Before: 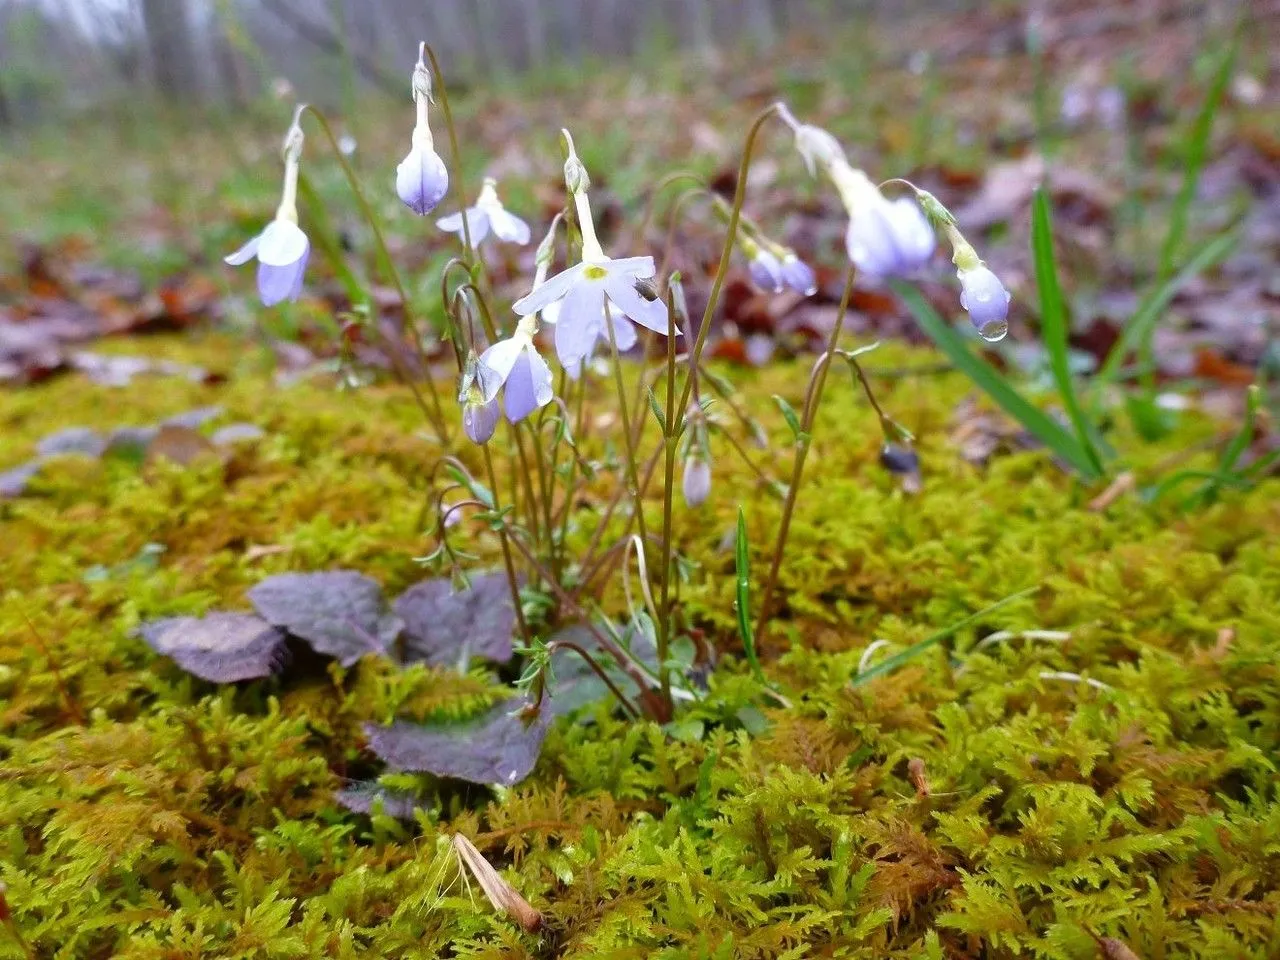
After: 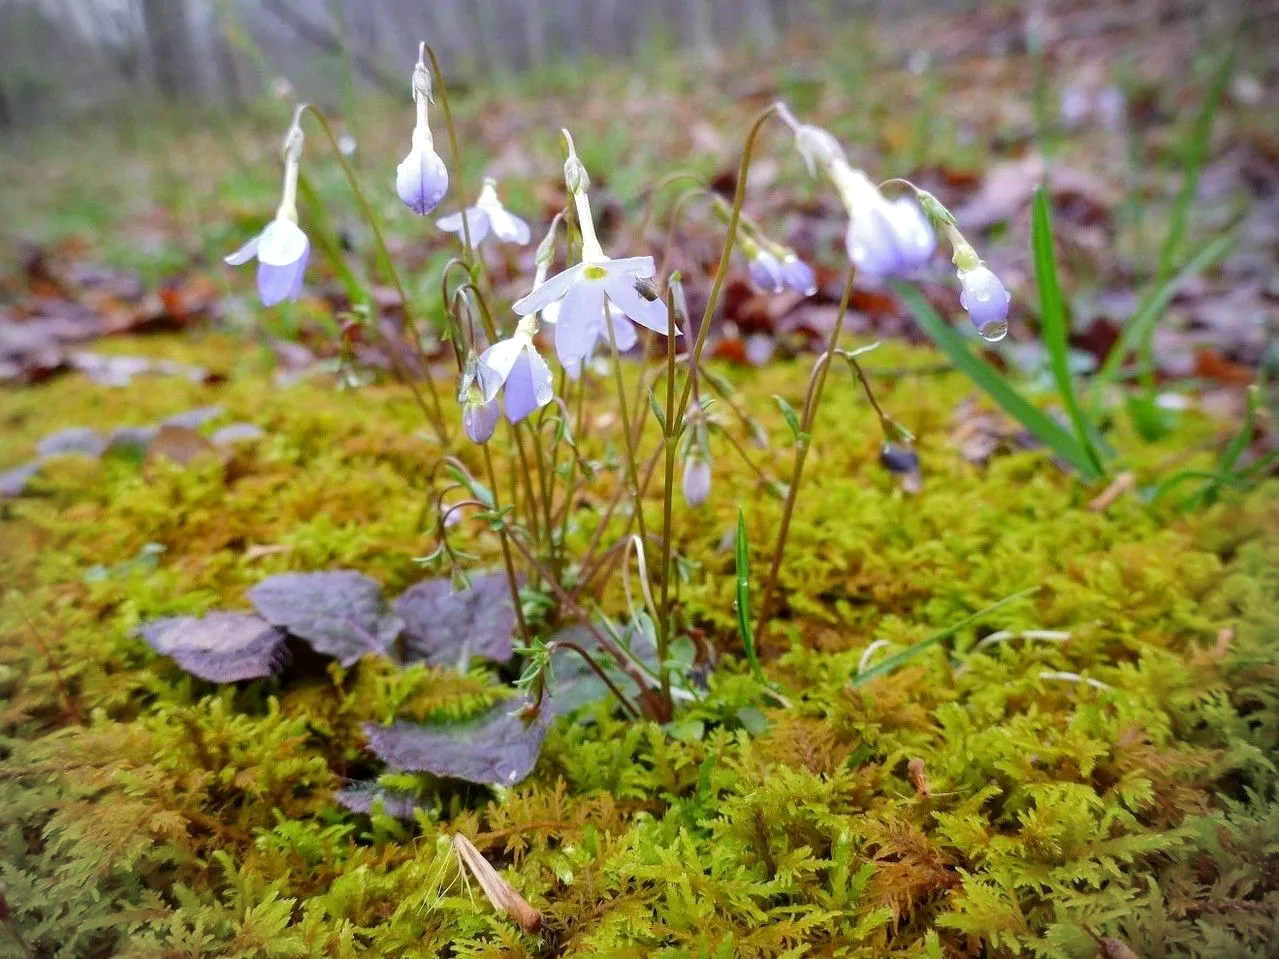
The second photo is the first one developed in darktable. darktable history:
base curve: curves: ch0 [(0, 0) (0.235, 0.266) (0.503, 0.496) (0.786, 0.72) (1, 1)]
vignetting: dithering 8-bit output, unbound false
local contrast: highlights 100%, shadows 100%, detail 120%, midtone range 0.2
